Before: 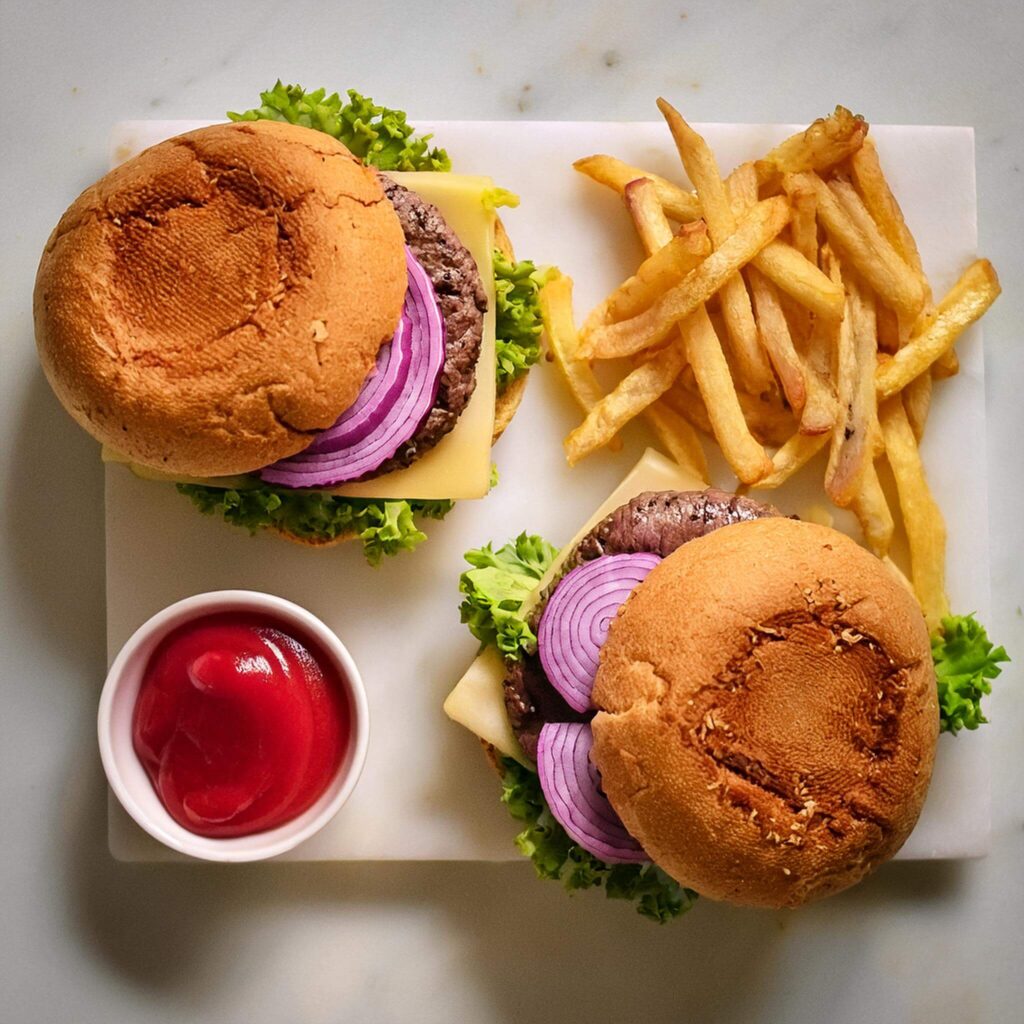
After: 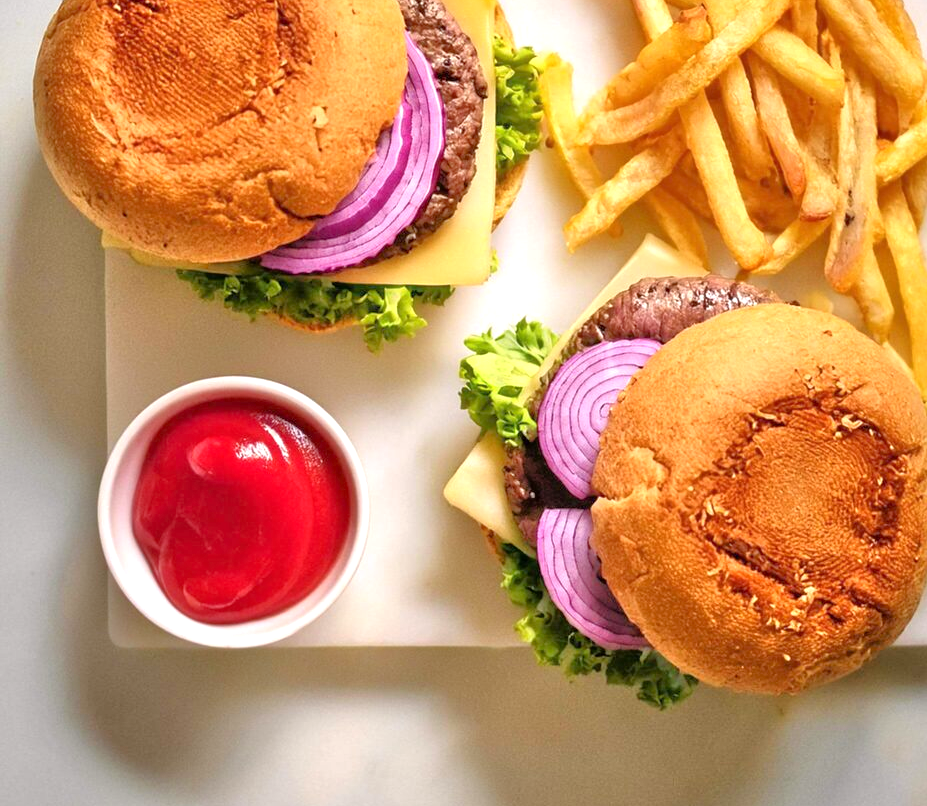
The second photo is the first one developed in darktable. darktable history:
crop: top 20.916%, right 9.437%, bottom 0.316%
tone equalizer: -7 EV 0.15 EV, -6 EV 0.6 EV, -5 EV 1.15 EV, -4 EV 1.33 EV, -3 EV 1.15 EV, -2 EV 0.6 EV, -1 EV 0.15 EV, mask exposure compensation -0.5 EV
exposure: exposure 0.493 EV, compensate highlight preservation false
